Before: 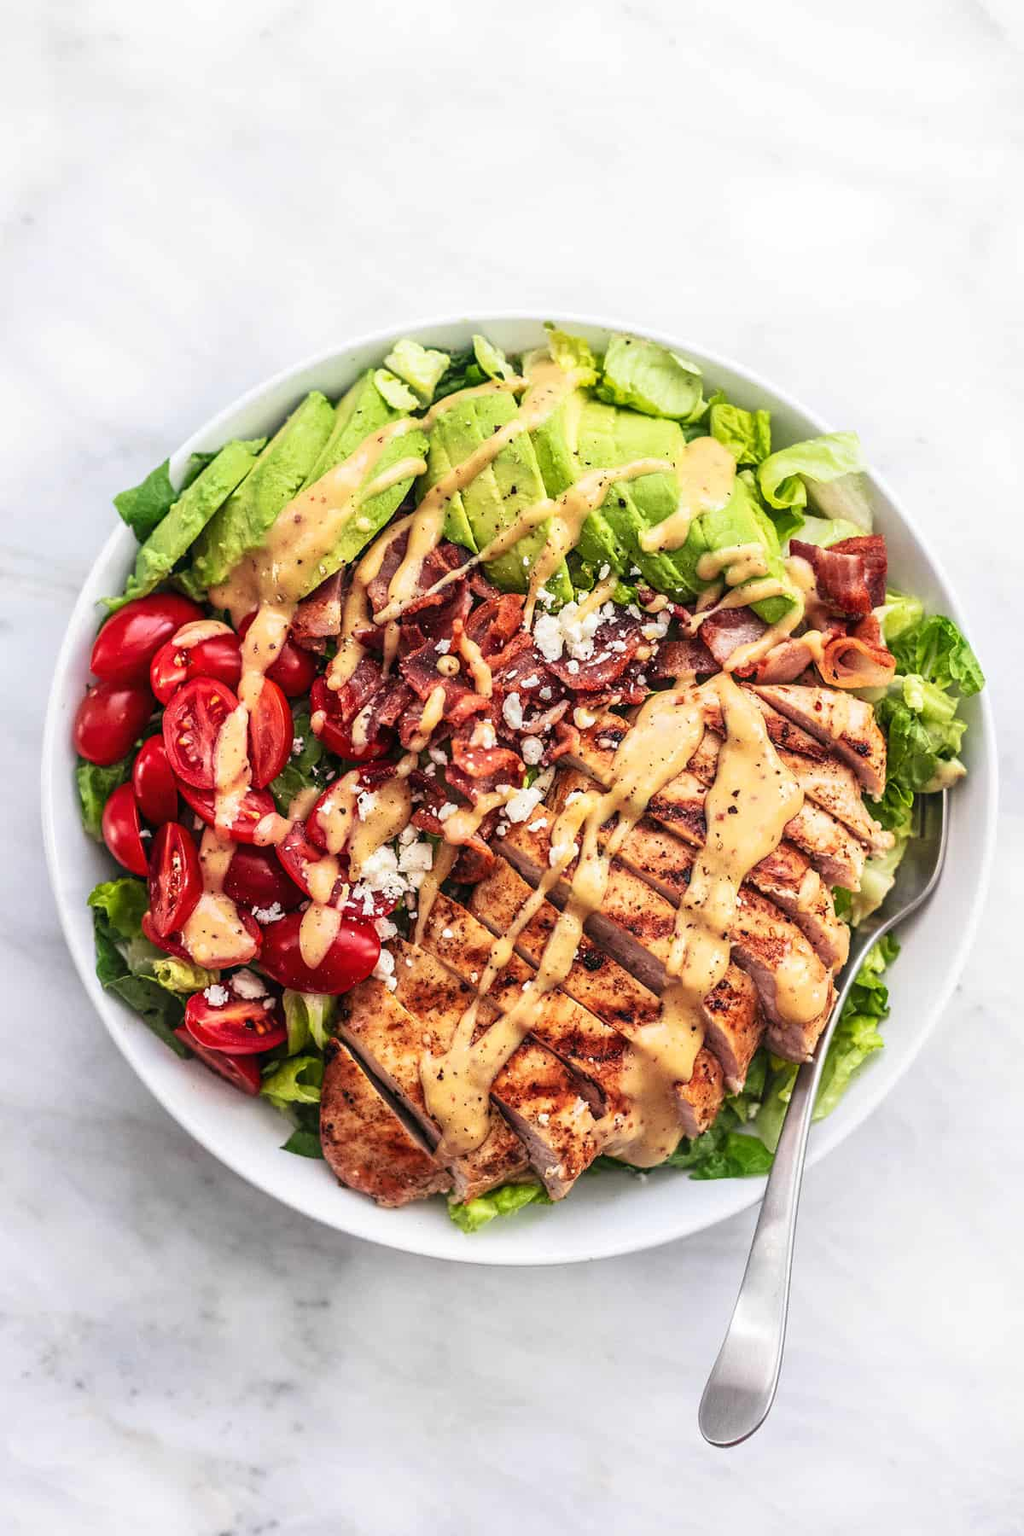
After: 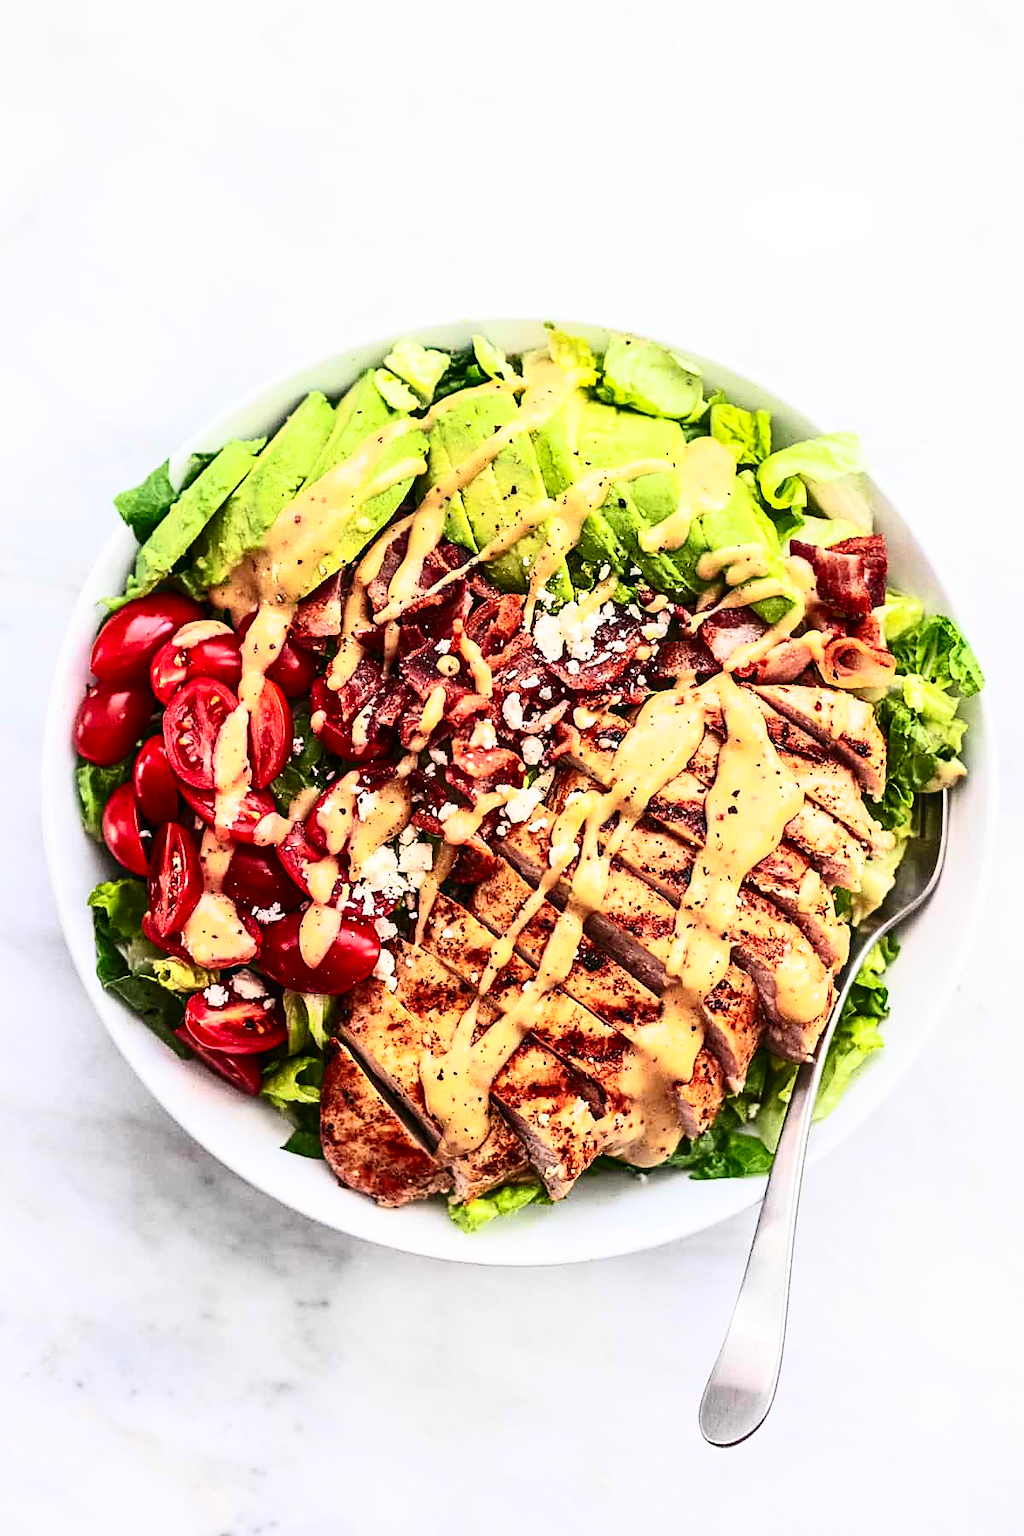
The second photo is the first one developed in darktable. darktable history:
contrast brightness saturation: contrast 0.4, brightness 0.1, saturation 0.21
sharpen: on, module defaults
